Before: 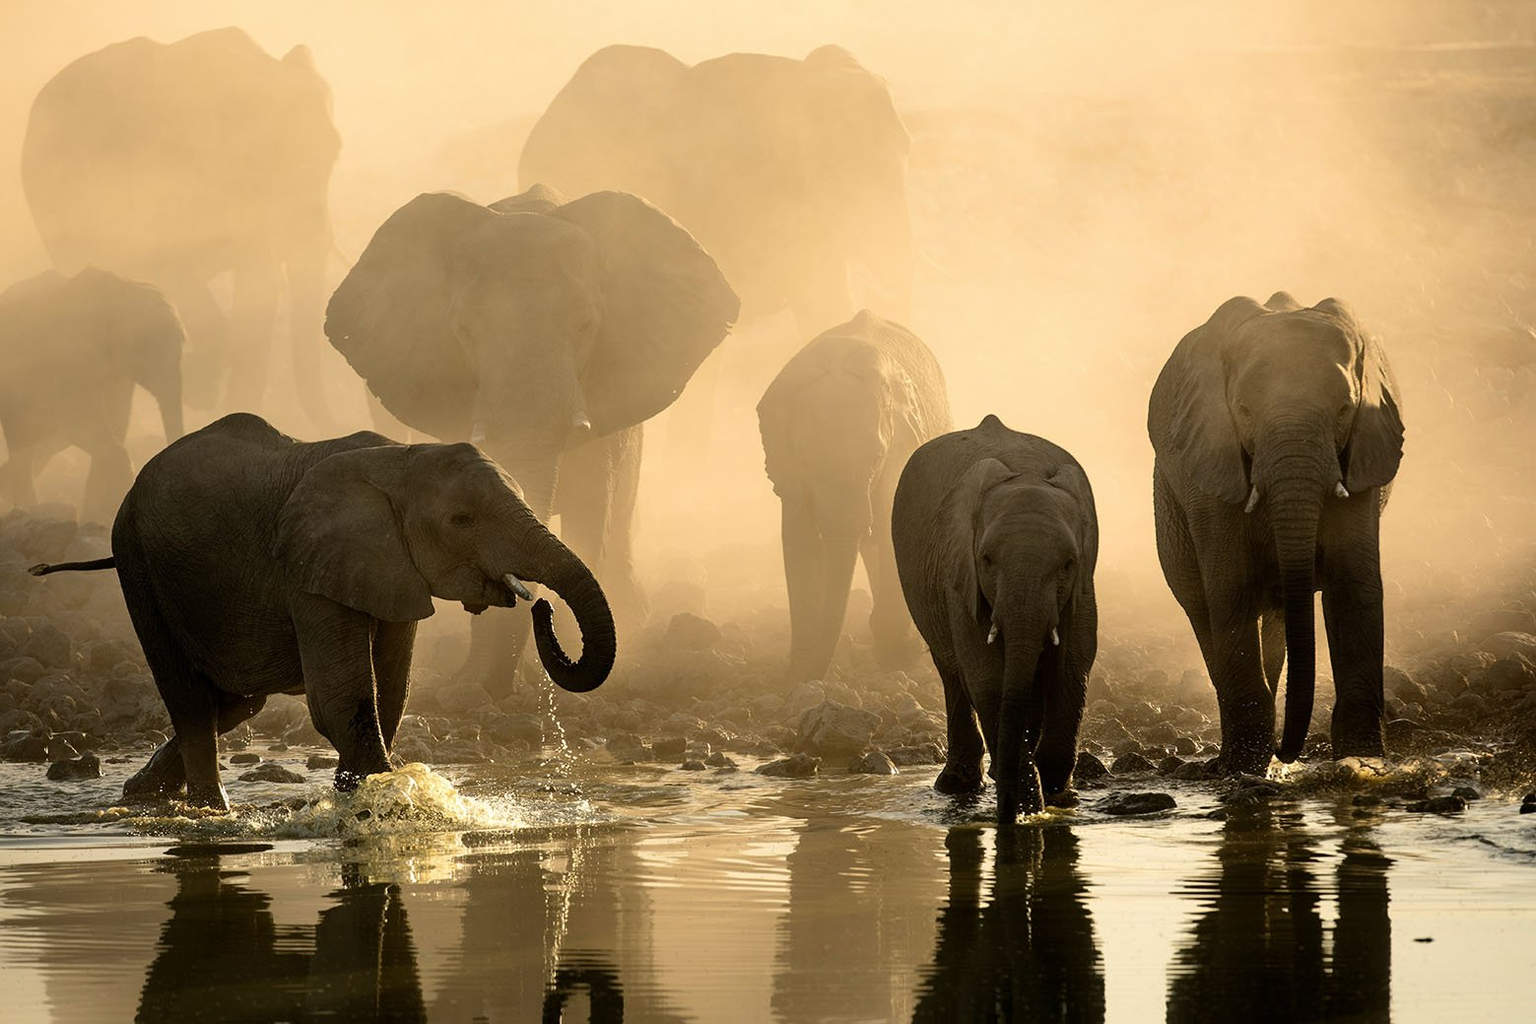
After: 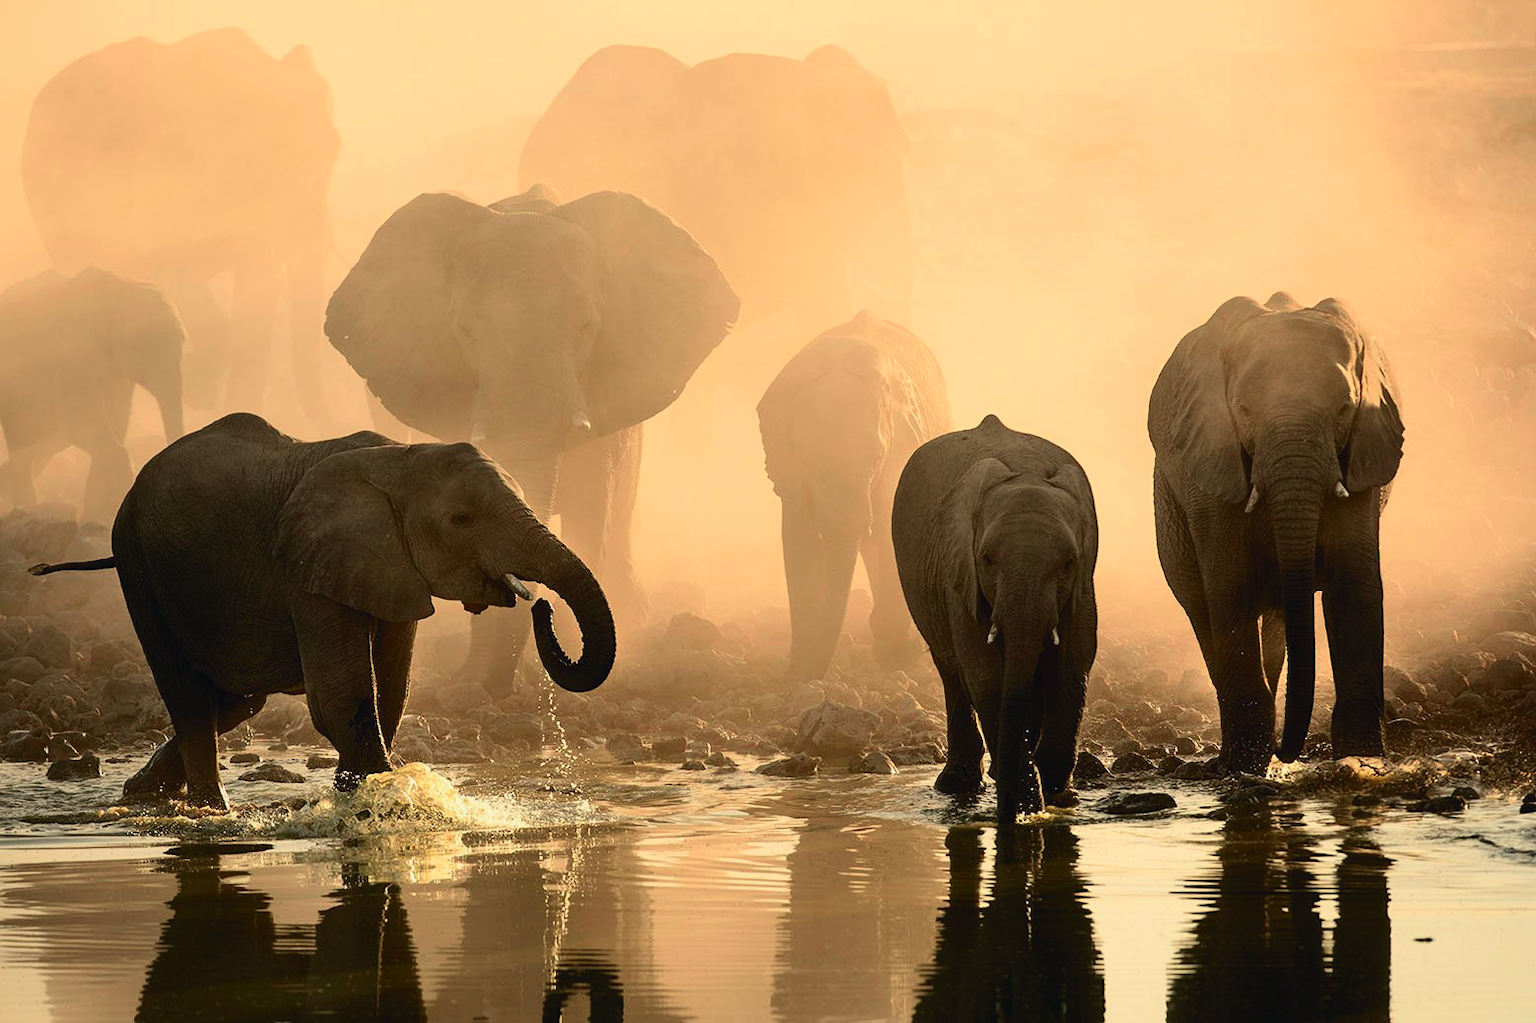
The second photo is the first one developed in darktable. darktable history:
tone curve: curves: ch0 [(0, 0.025) (0.15, 0.143) (0.452, 0.486) (0.751, 0.788) (1, 0.961)]; ch1 [(0, 0) (0.416, 0.4) (0.476, 0.469) (0.497, 0.494) (0.546, 0.571) (0.566, 0.607) (0.62, 0.657) (1, 1)]; ch2 [(0, 0) (0.386, 0.397) (0.505, 0.498) (0.547, 0.546) (0.579, 0.58) (1, 1)], color space Lab, independent channels, preserve colors none
white balance: red 1.029, blue 0.92
